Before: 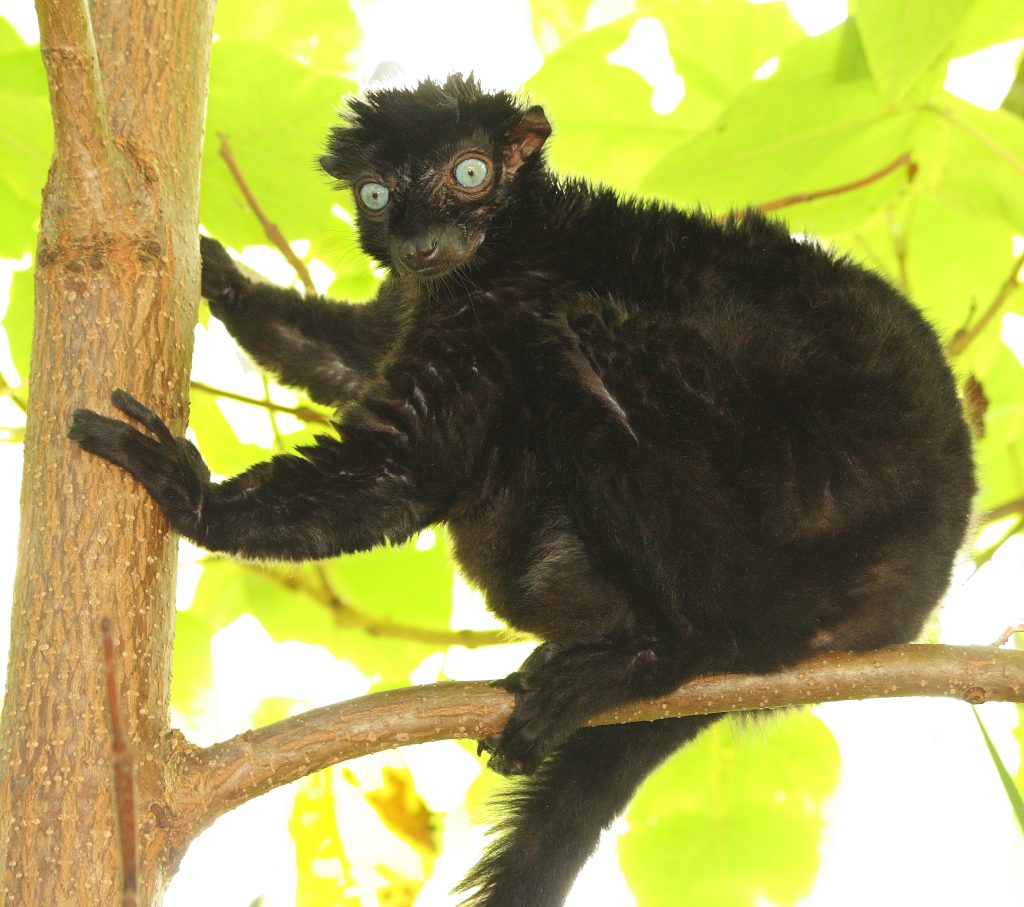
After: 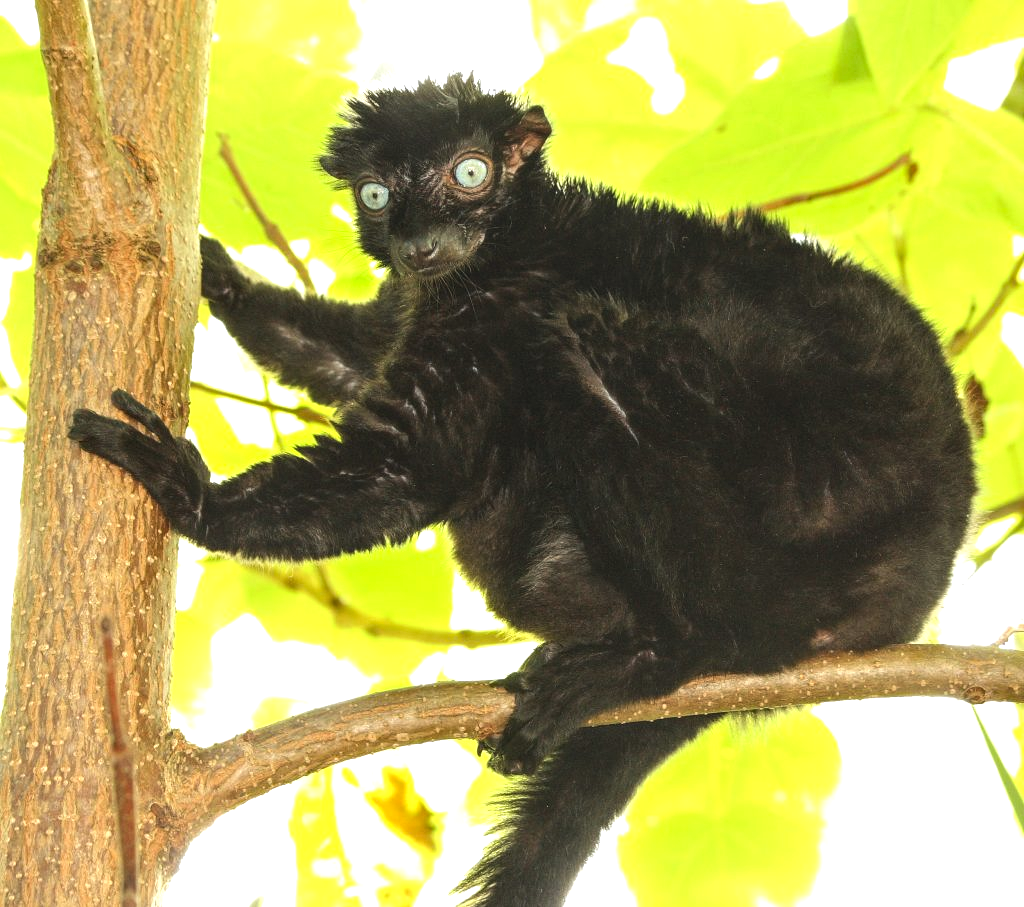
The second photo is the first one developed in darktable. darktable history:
tone equalizer: -8 EV -0.417 EV, -7 EV -0.389 EV, -6 EV -0.333 EV, -5 EV -0.222 EV, -3 EV 0.222 EV, -2 EV 0.333 EV, -1 EV 0.389 EV, +0 EV 0.417 EV, edges refinement/feathering 500, mask exposure compensation -1.57 EV, preserve details no
local contrast: detail 130%
